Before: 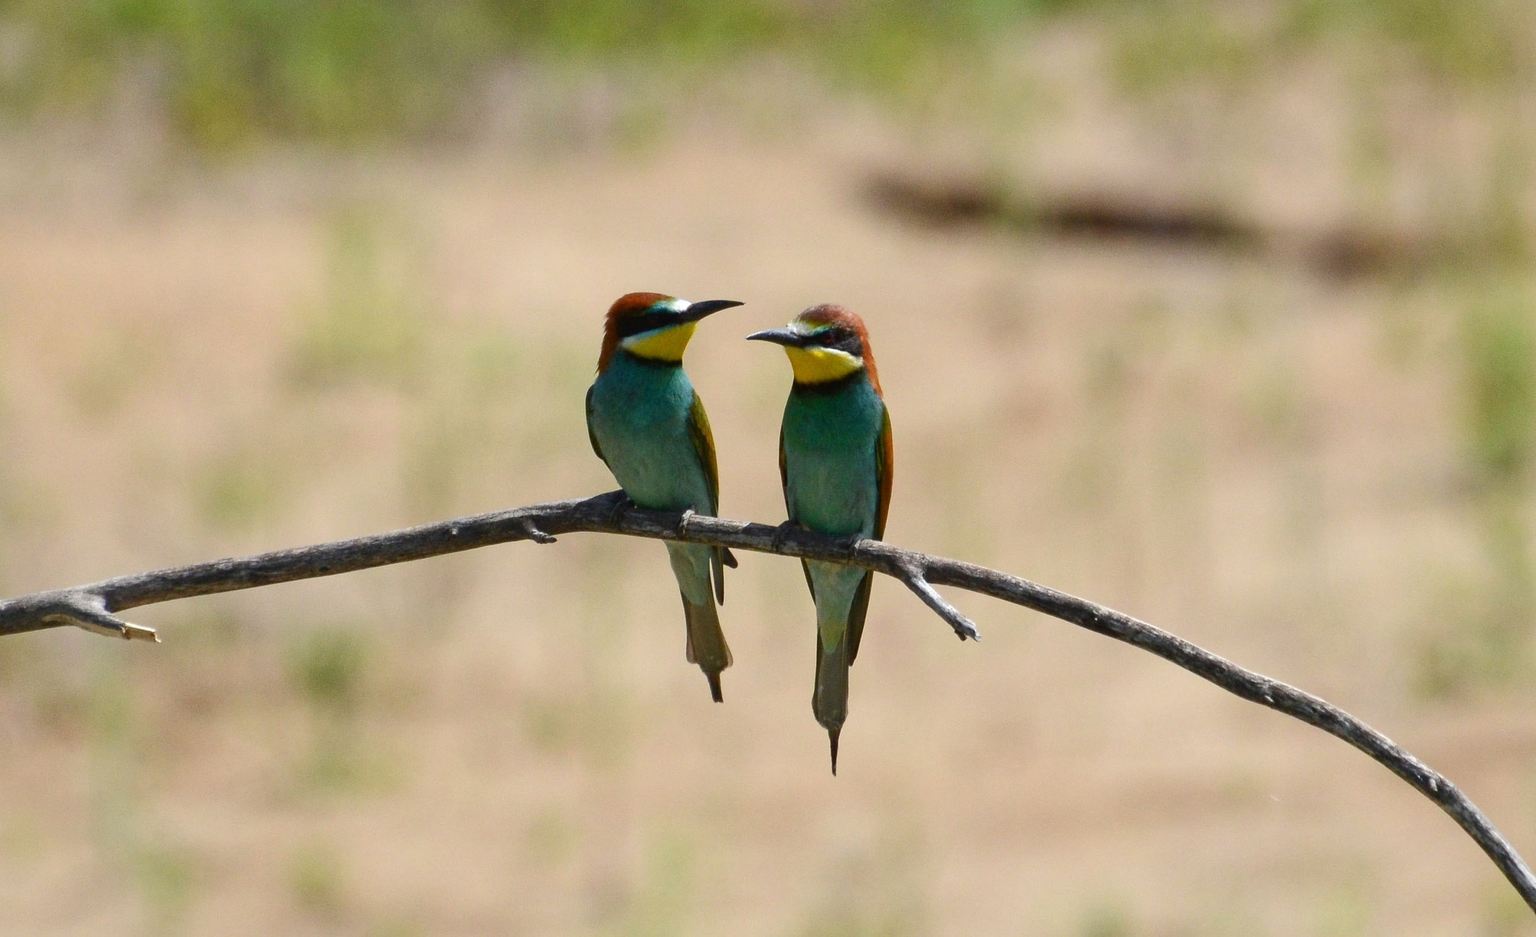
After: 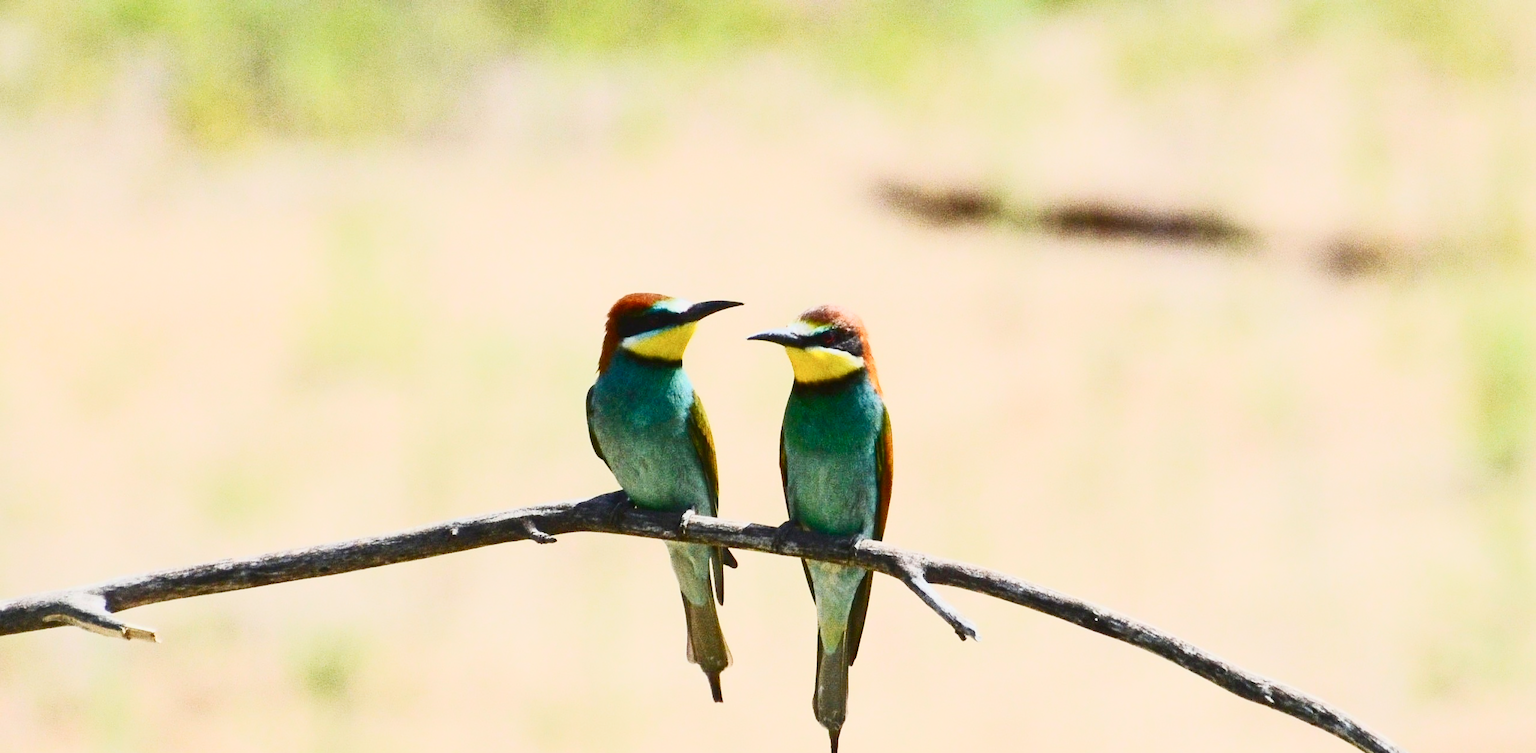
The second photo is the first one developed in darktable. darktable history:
shadows and highlights: shadows 25, white point adjustment -3, highlights -30
contrast brightness saturation: contrast 0.62, brightness 0.34, saturation 0.14
crop: bottom 19.644%
base curve: curves: ch0 [(0, 0) (0.158, 0.273) (0.879, 0.895) (1, 1)], preserve colors none
